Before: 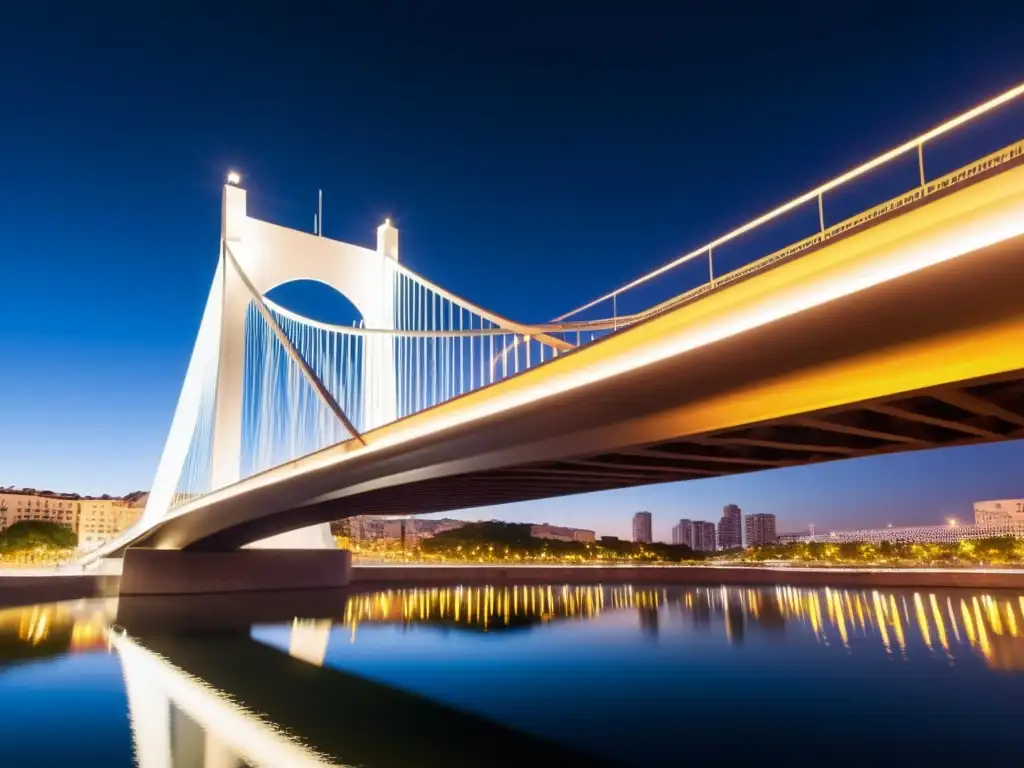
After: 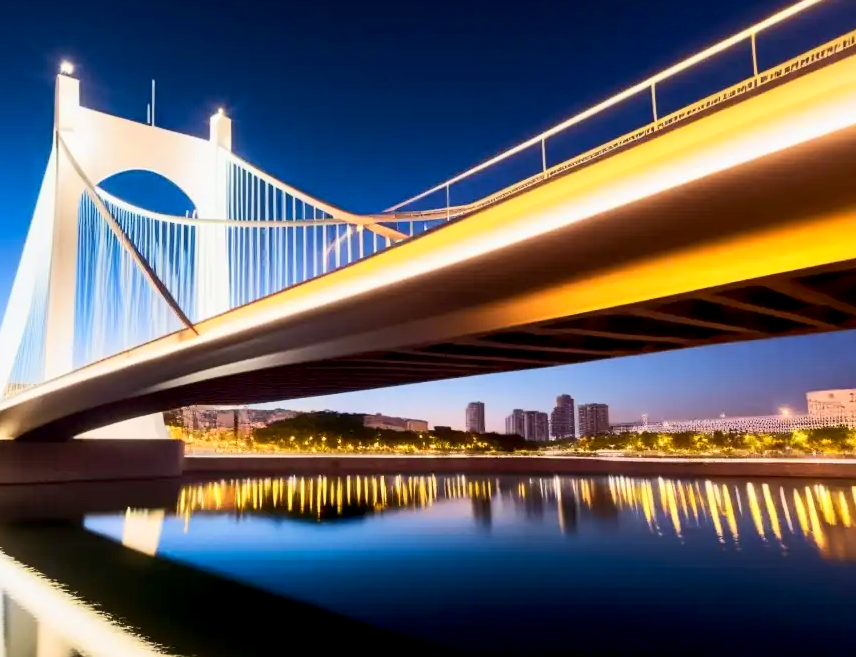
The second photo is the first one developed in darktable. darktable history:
tone equalizer: -8 EV 0.018 EV, -7 EV -0.018 EV, -6 EV 0.049 EV, -5 EV 0.053 EV, -4 EV 0.241 EV, -3 EV 0.656 EV, -2 EV 0.562 EV, -1 EV 0.182 EV, +0 EV 0.012 EV, edges refinement/feathering 500, mask exposure compensation -1.57 EV, preserve details no
crop: left 16.361%, top 14.359%
exposure: black level correction 0.006, exposure -0.226 EV, compensate highlight preservation false
